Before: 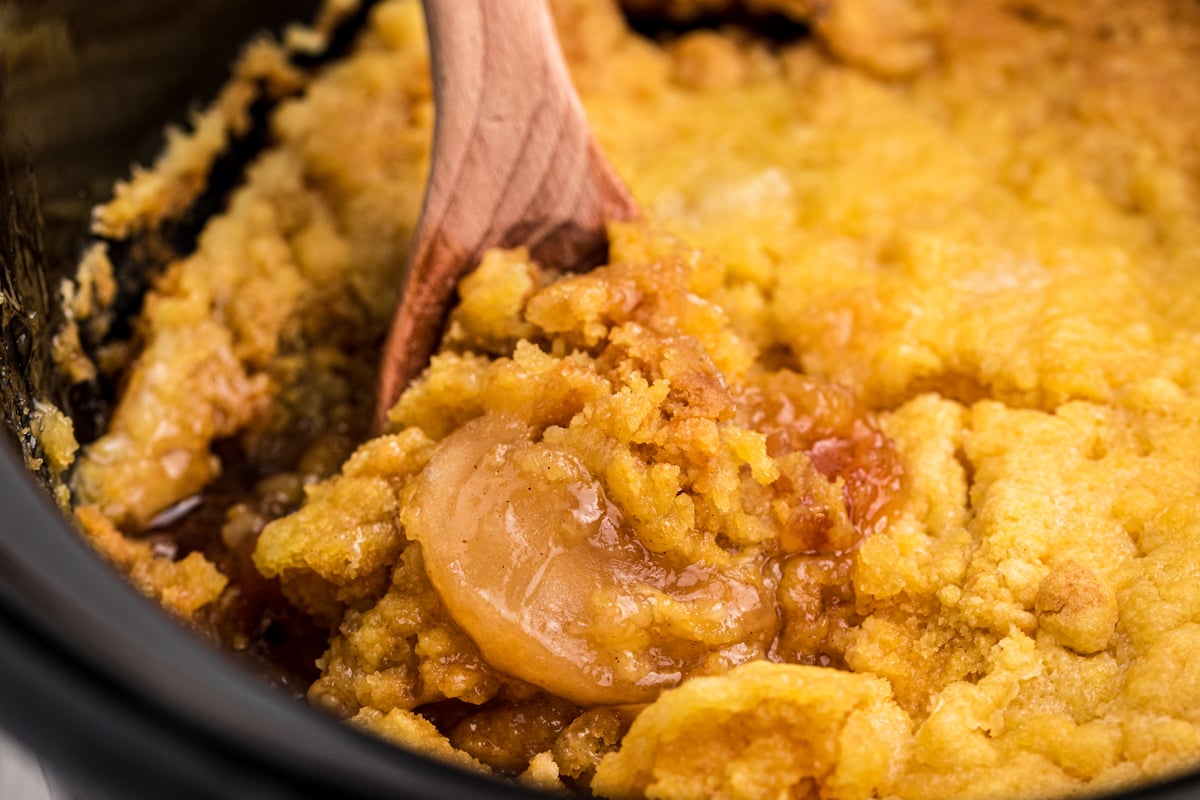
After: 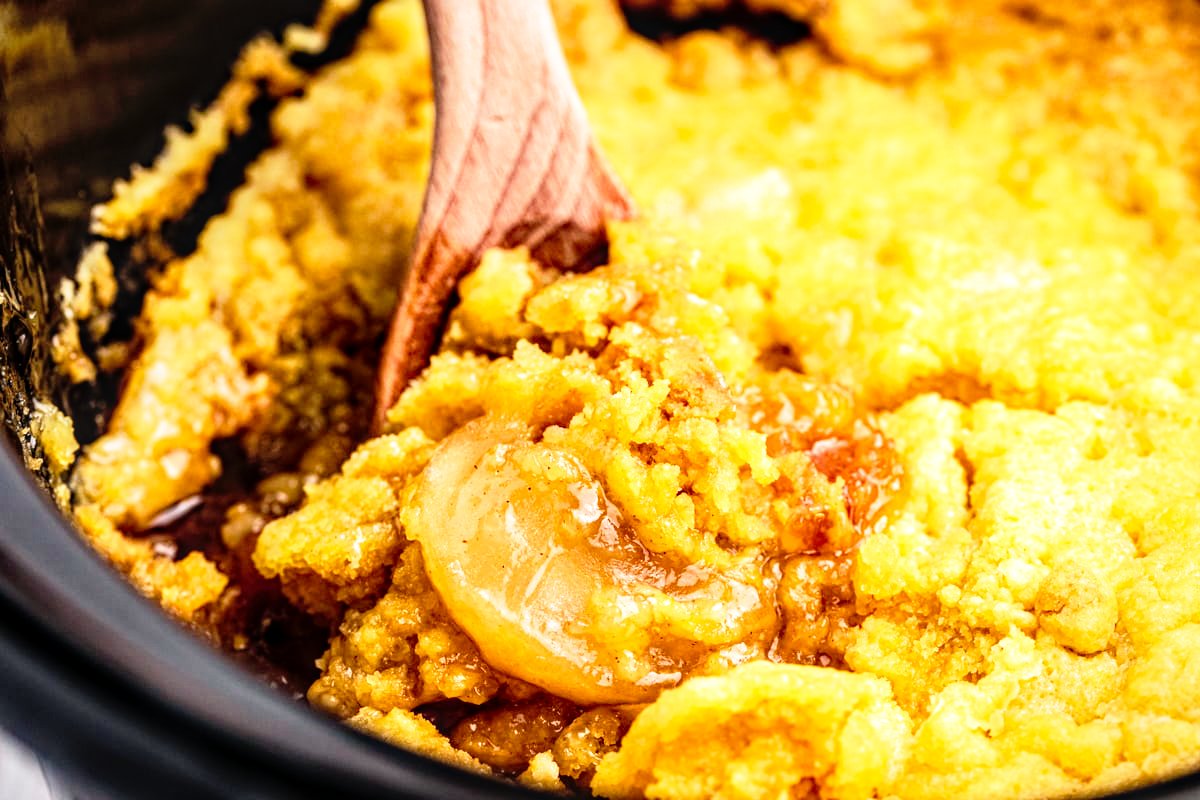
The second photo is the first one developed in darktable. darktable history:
base curve: curves: ch0 [(0, 0) (0.012, 0.01) (0.073, 0.168) (0.31, 0.711) (0.645, 0.957) (1, 1)], preserve colors none
local contrast: detail 130%
haze removal: compatibility mode true, adaptive false
